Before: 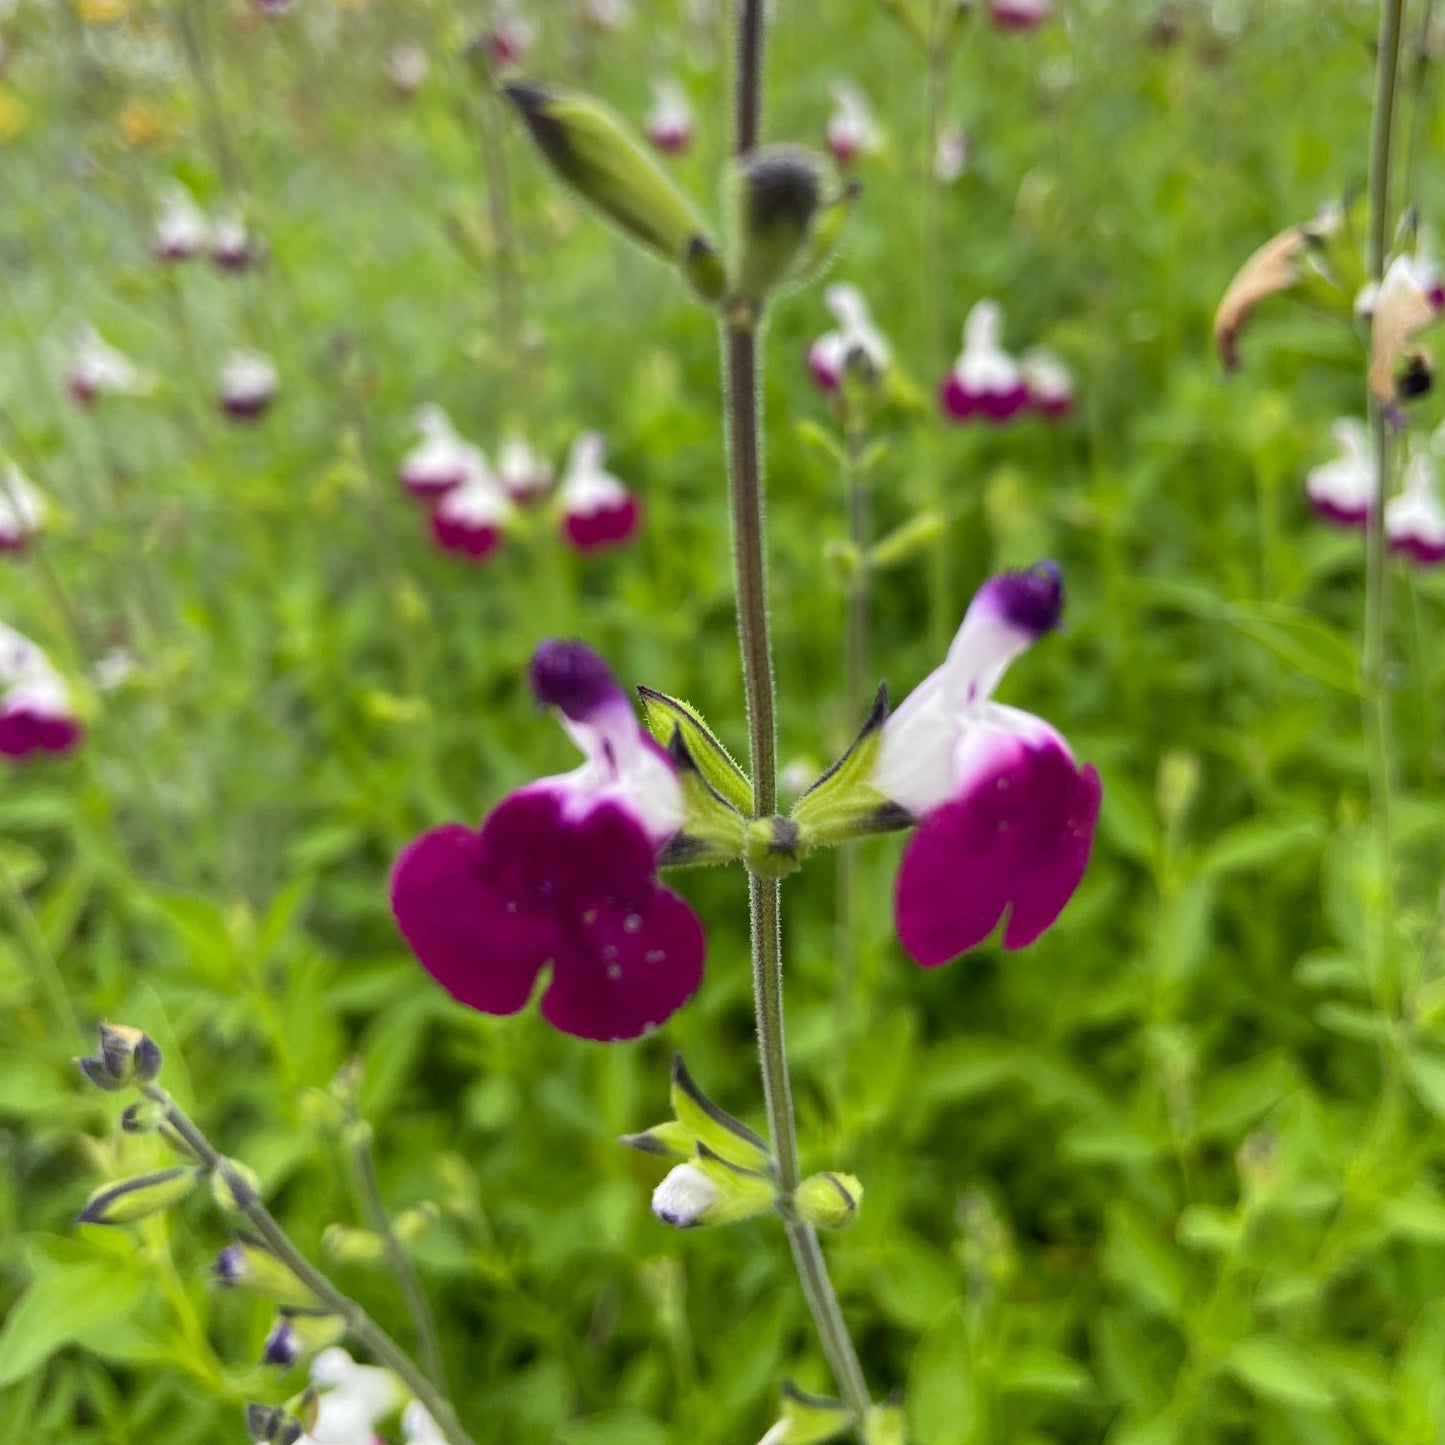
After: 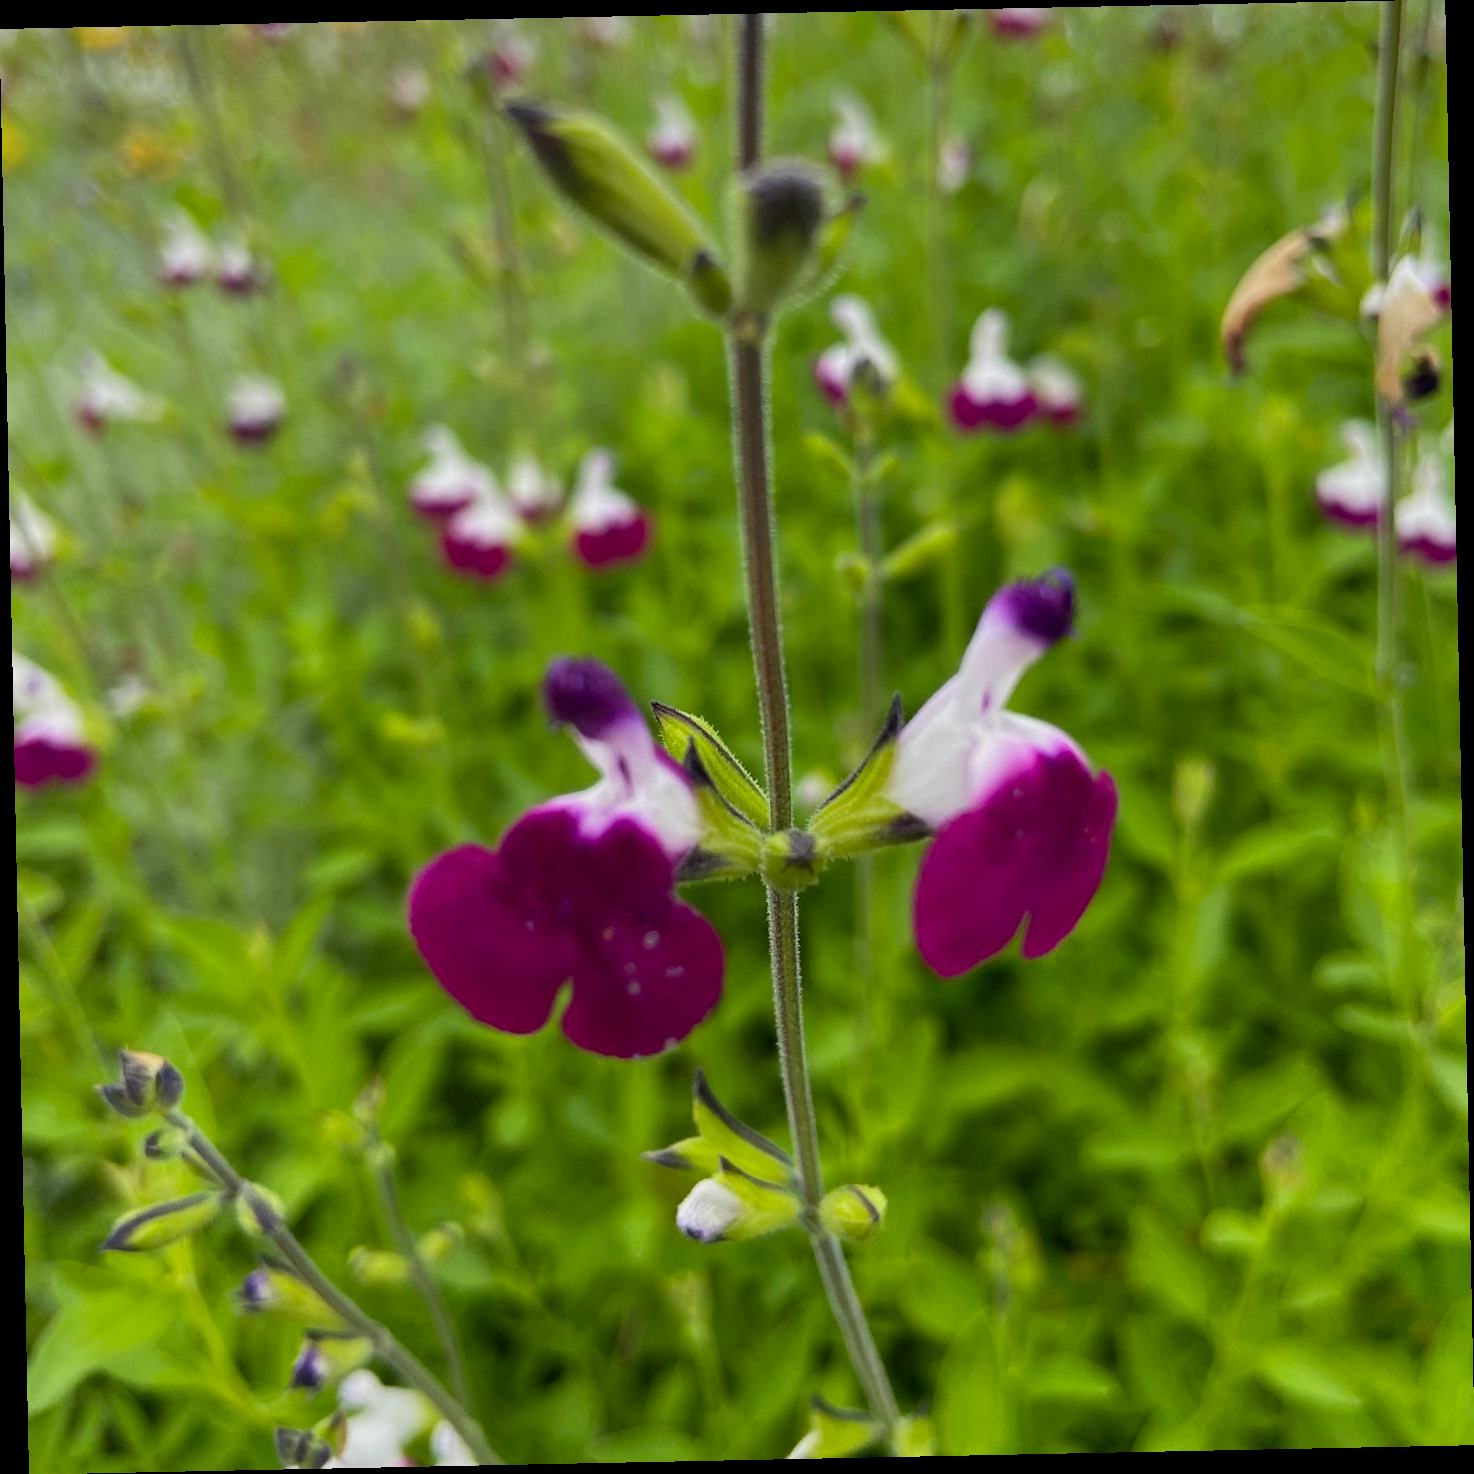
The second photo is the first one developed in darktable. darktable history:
exposure: exposure -0.293 EV, compensate highlight preservation false
color balance rgb: perceptual saturation grading › global saturation 10%, global vibrance 10%
rotate and perspective: rotation -1.17°, automatic cropping off
